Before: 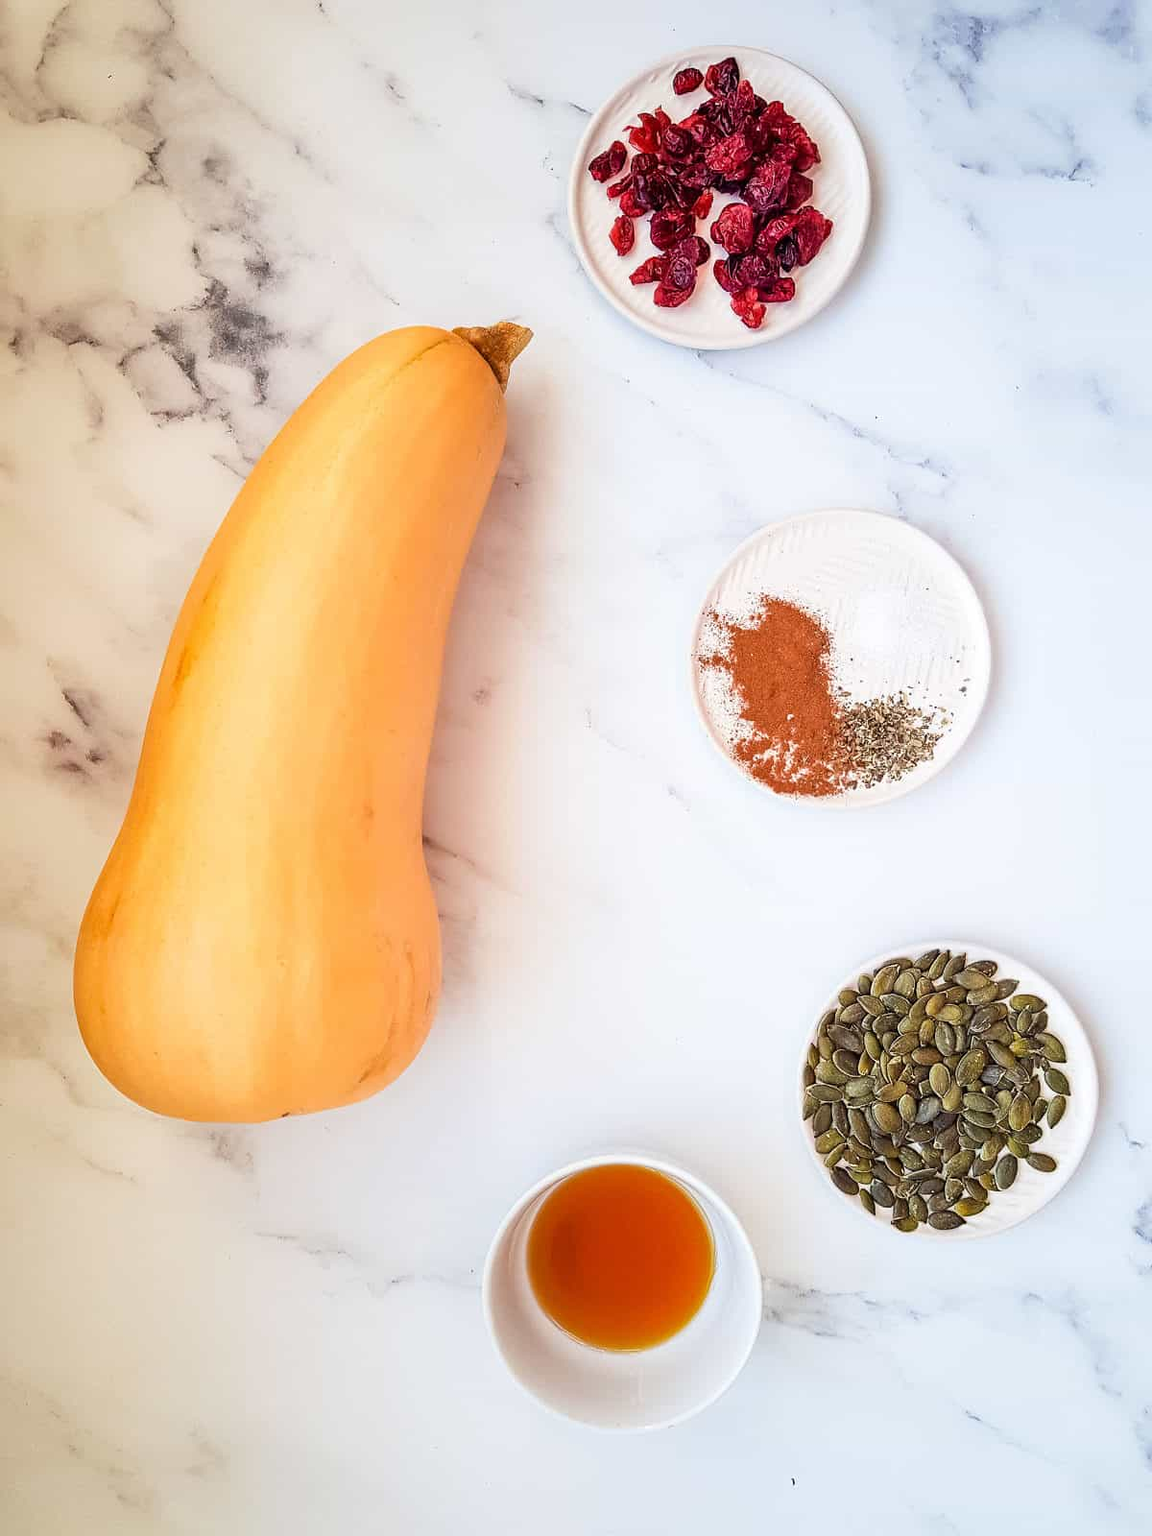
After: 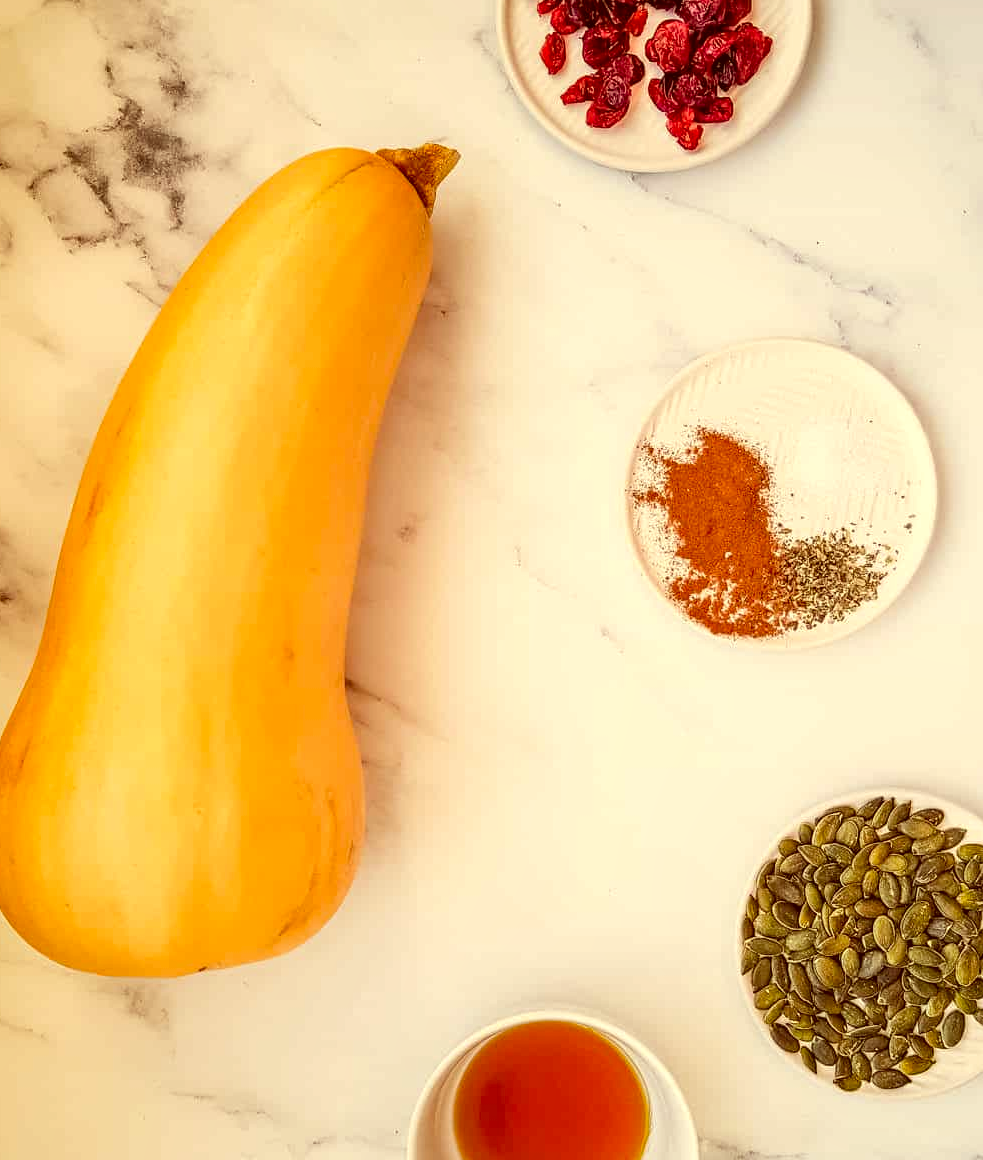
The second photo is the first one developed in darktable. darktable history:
local contrast: on, module defaults
crop: left 7.939%, top 12.042%, right 10.073%, bottom 15.407%
color correction: highlights a* 1.07, highlights b* 23.64, shadows a* 15.18, shadows b* 24.24
tone equalizer: edges refinement/feathering 500, mask exposure compensation -1.57 EV, preserve details no
